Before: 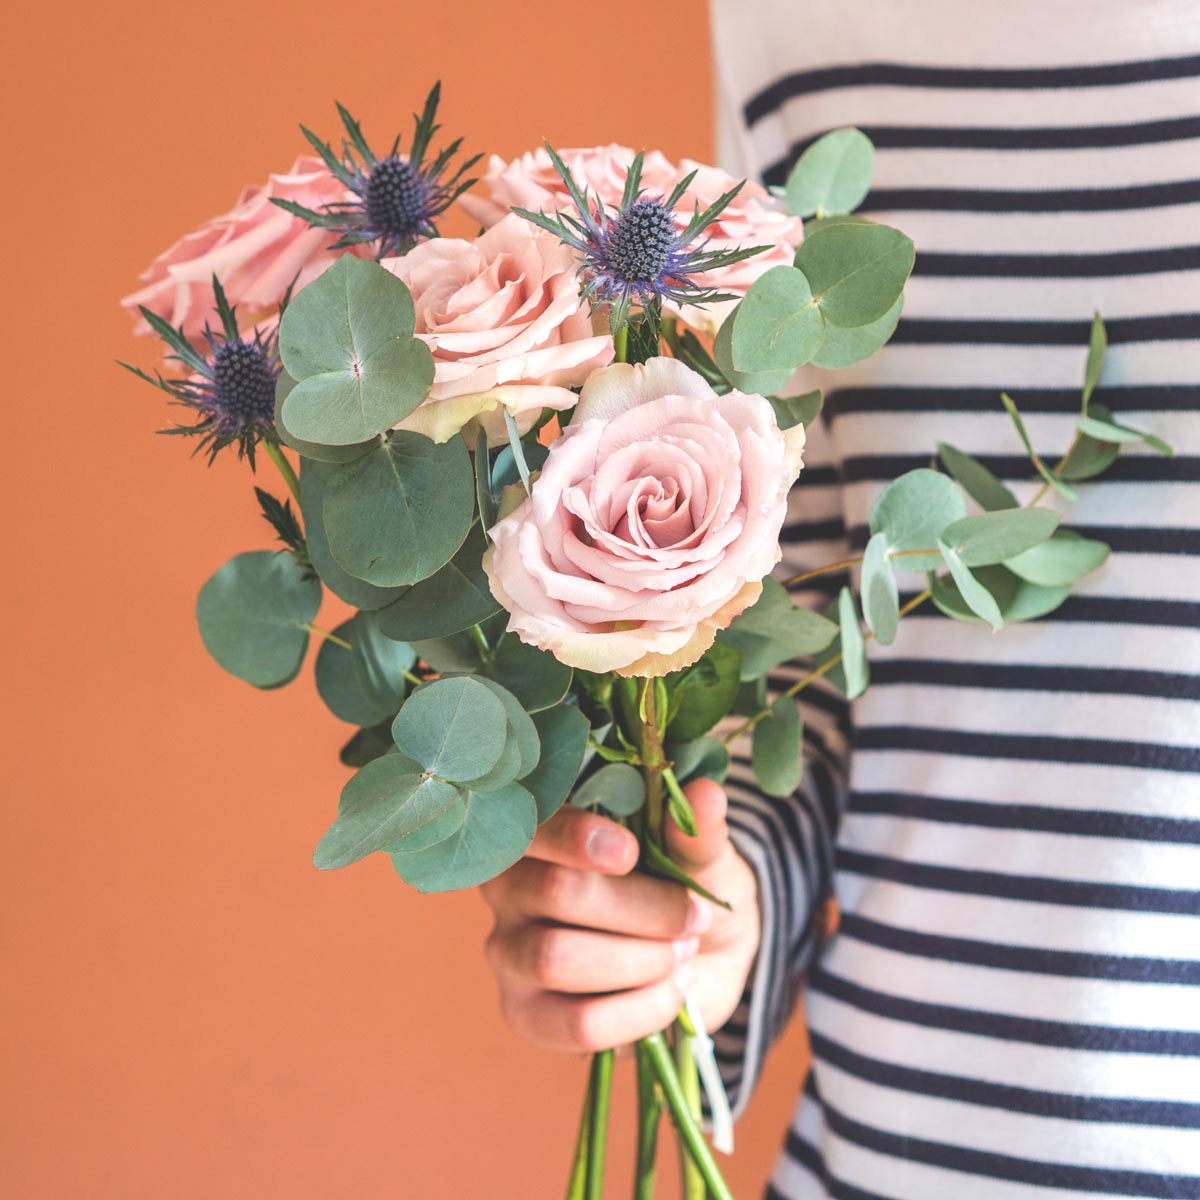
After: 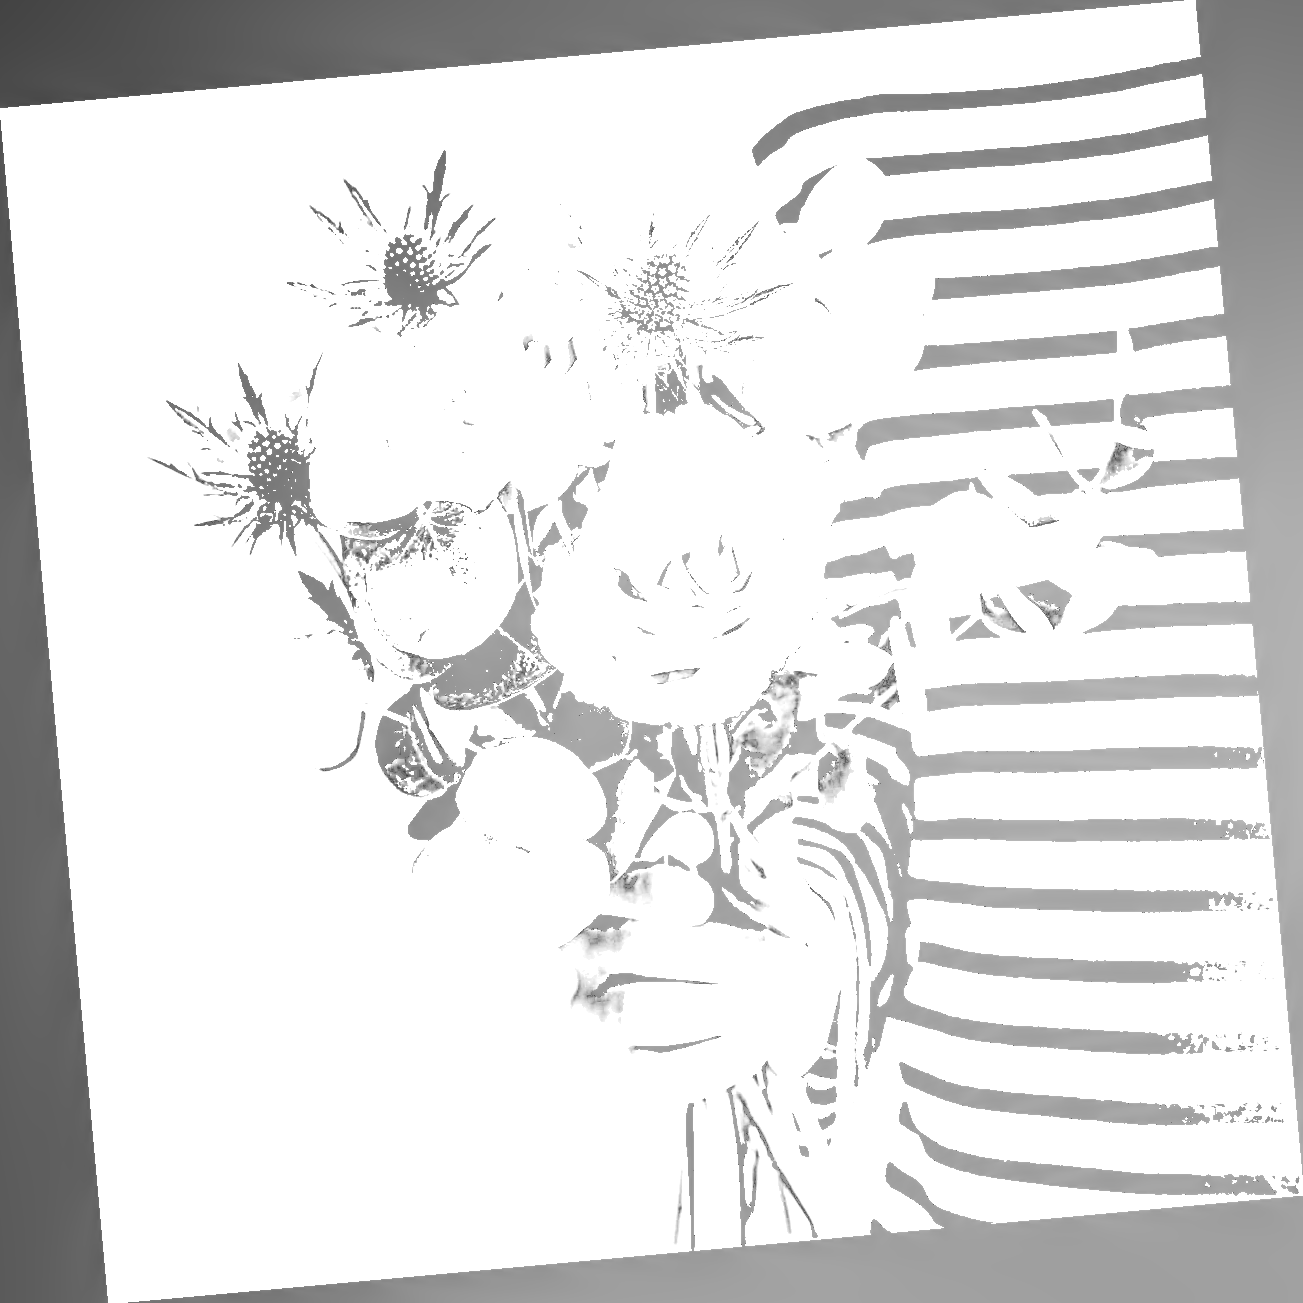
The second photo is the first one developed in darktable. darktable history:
monochrome: on, module defaults
local contrast: on, module defaults
tone equalizer: -8 EV -0.417 EV, -7 EV -0.389 EV, -6 EV -0.333 EV, -5 EV -0.222 EV, -3 EV 0.222 EV, -2 EV 0.333 EV, -1 EV 0.389 EV, +0 EV 0.417 EV, edges refinement/feathering 500, mask exposure compensation -1.57 EV, preserve details no
color zones: curves: ch1 [(0, 0.34) (0.143, 0.164) (0.286, 0.152) (0.429, 0.176) (0.571, 0.173) (0.714, 0.188) (0.857, 0.199) (1, 0.34)]
sharpen: radius 3.69, amount 0.928
exposure: black level correction 0.1, exposure 3 EV, compensate highlight preservation false
rgb levels: levels [[0.013, 0.434, 0.89], [0, 0.5, 1], [0, 0.5, 1]]
rotate and perspective: rotation -5.2°, automatic cropping off
